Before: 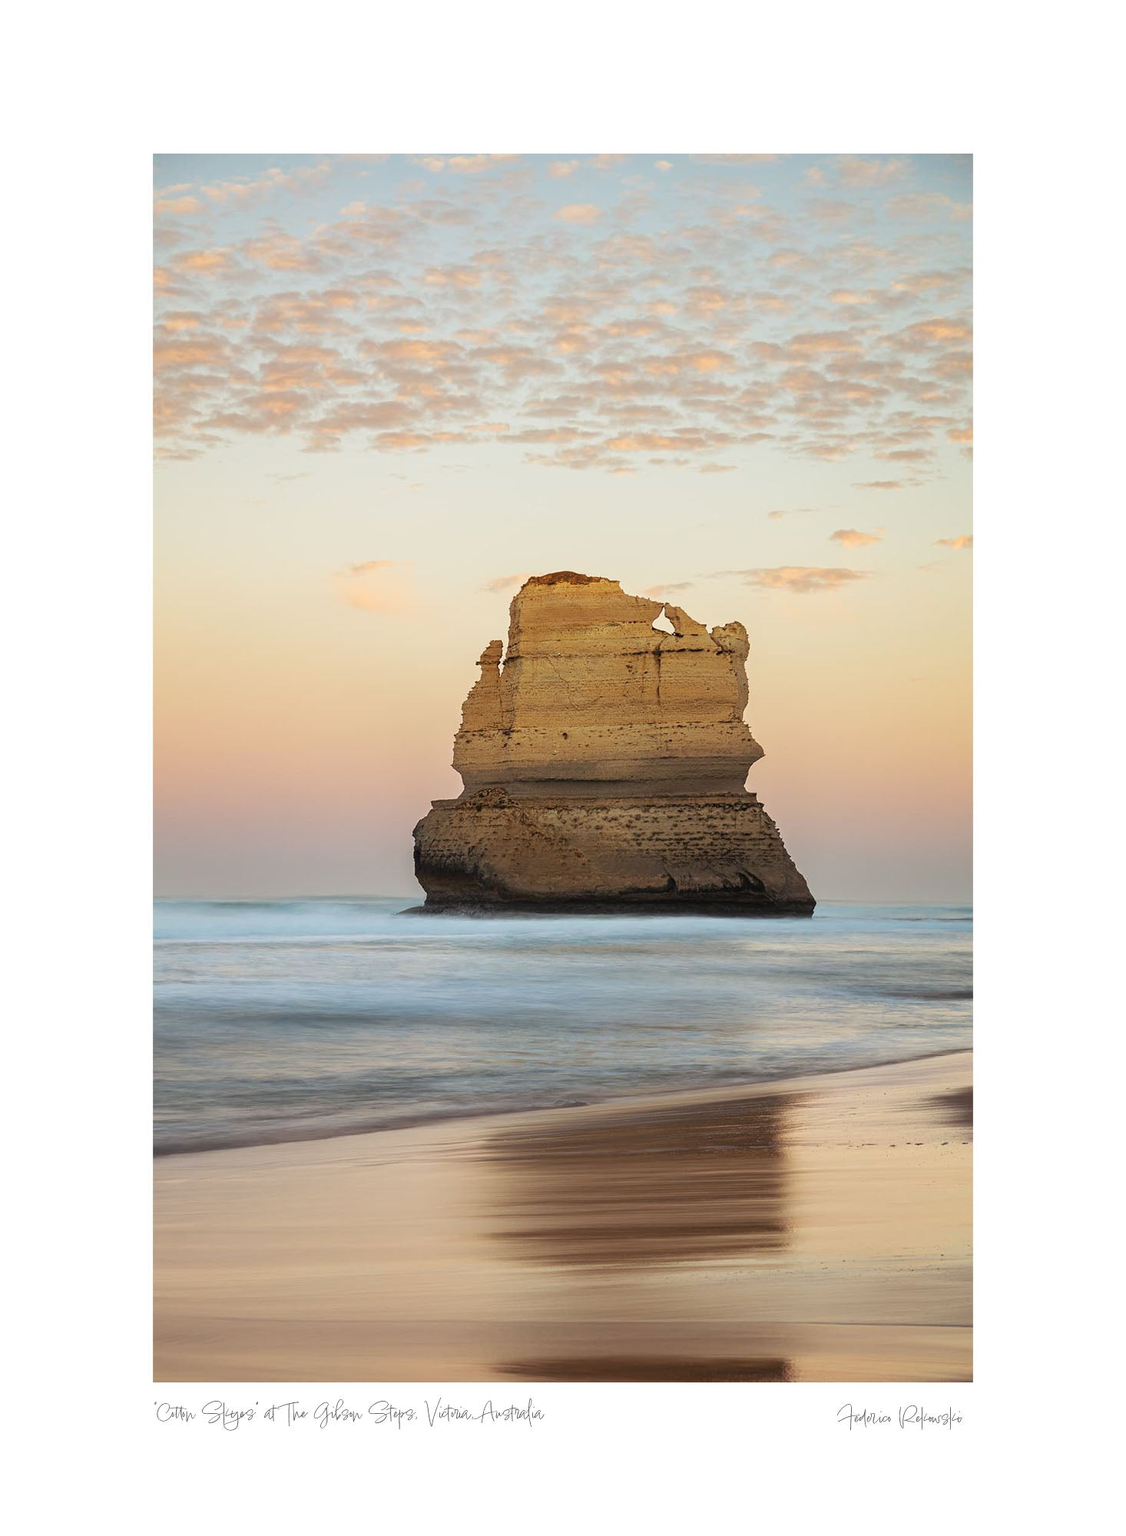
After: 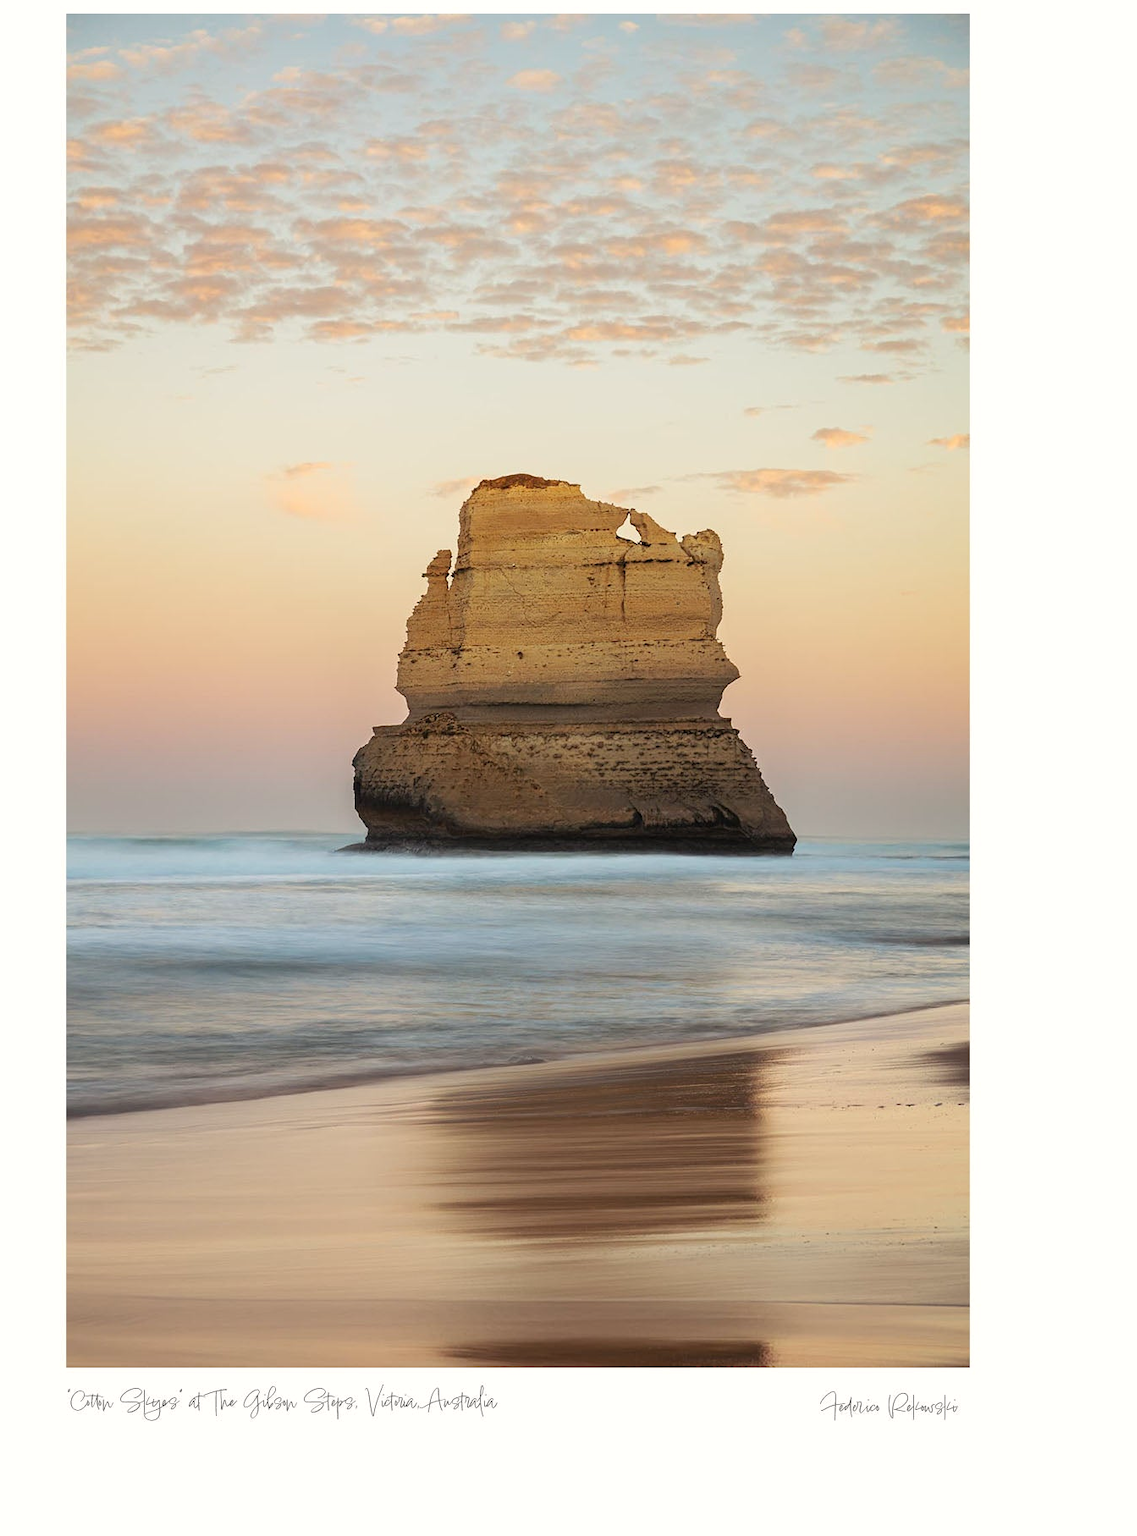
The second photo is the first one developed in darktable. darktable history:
white balance: red 1.009, blue 0.985
crop and rotate: left 8.262%, top 9.226%
